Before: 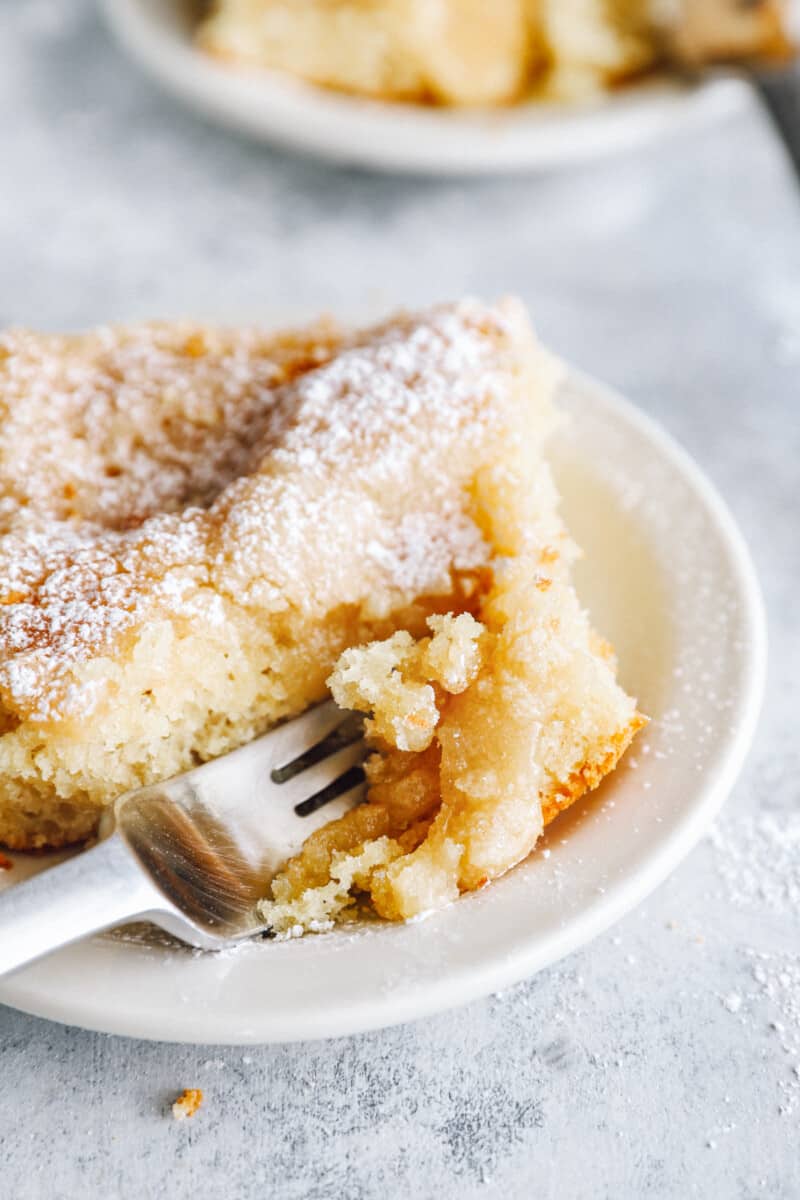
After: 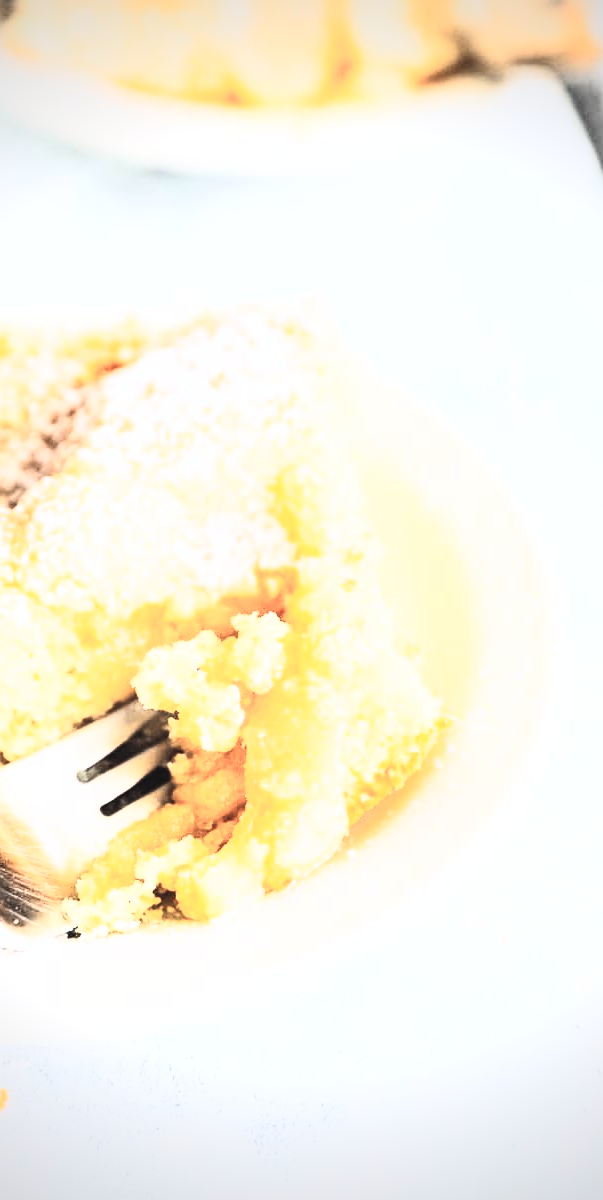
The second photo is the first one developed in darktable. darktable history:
crop and rotate: left 24.594%
vignetting: on, module defaults
exposure: exposure 0.075 EV, compensate highlight preservation false
contrast brightness saturation: contrast 0.442, brightness 0.558, saturation -0.195
base curve: curves: ch0 [(0, 0) (0.007, 0.004) (0.027, 0.03) (0.046, 0.07) (0.207, 0.54) (0.442, 0.872) (0.673, 0.972) (1, 1)]
